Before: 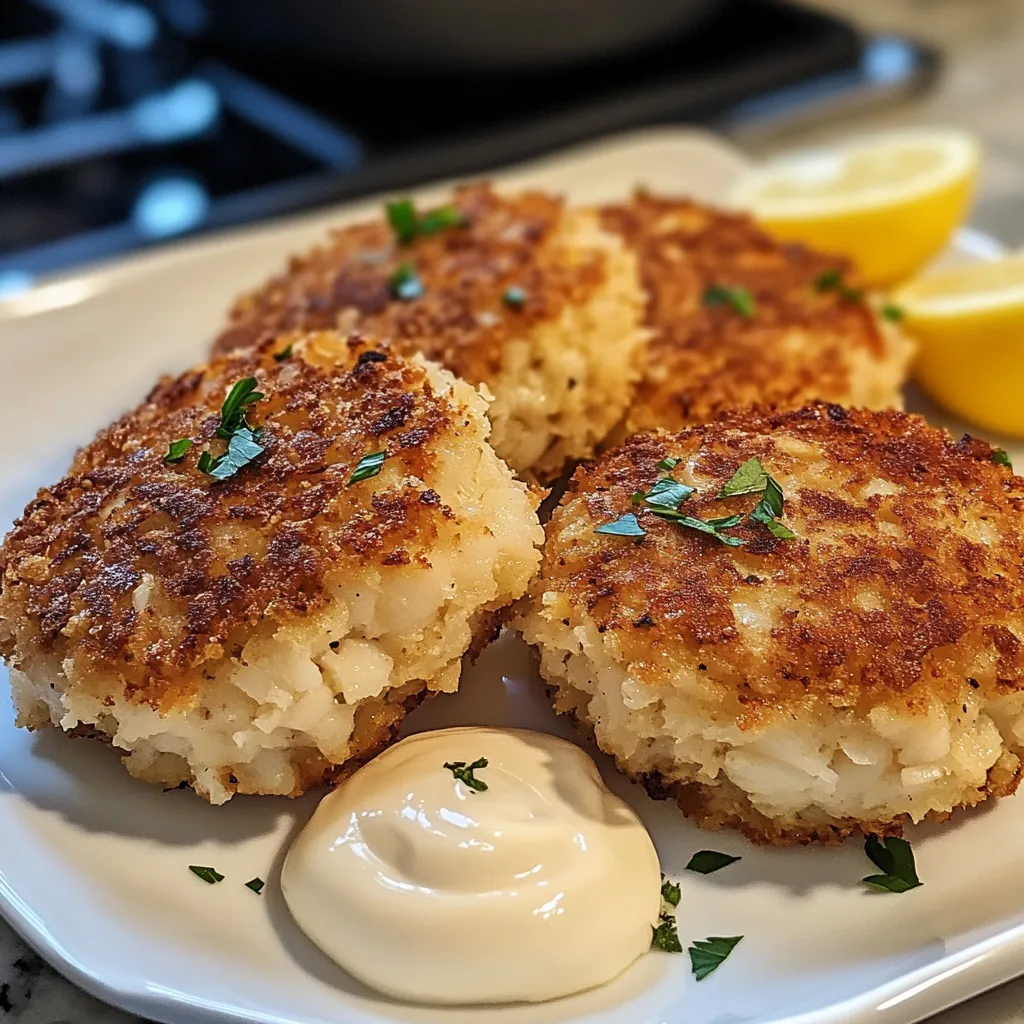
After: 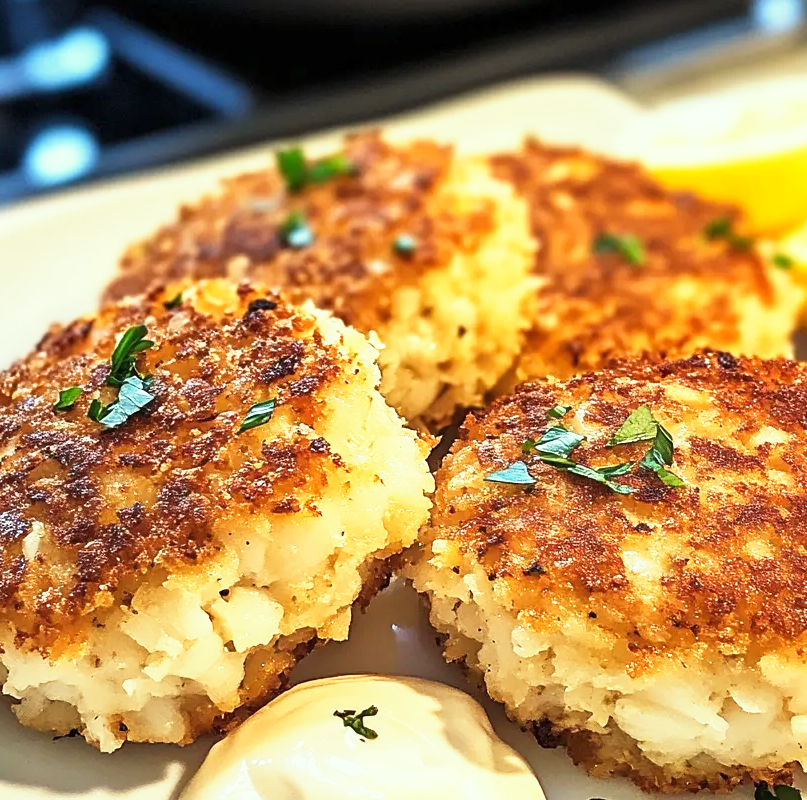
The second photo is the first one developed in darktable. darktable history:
crop and rotate: left 10.77%, top 5.1%, right 10.41%, bottom 16.76%
color correction: highlights a* -4.73, highlights b* 5.06, saturation 0.97
base curve: curves: ch0 [(0, 0) (0.495, 0.917) (1, 1)], preserve colors none
